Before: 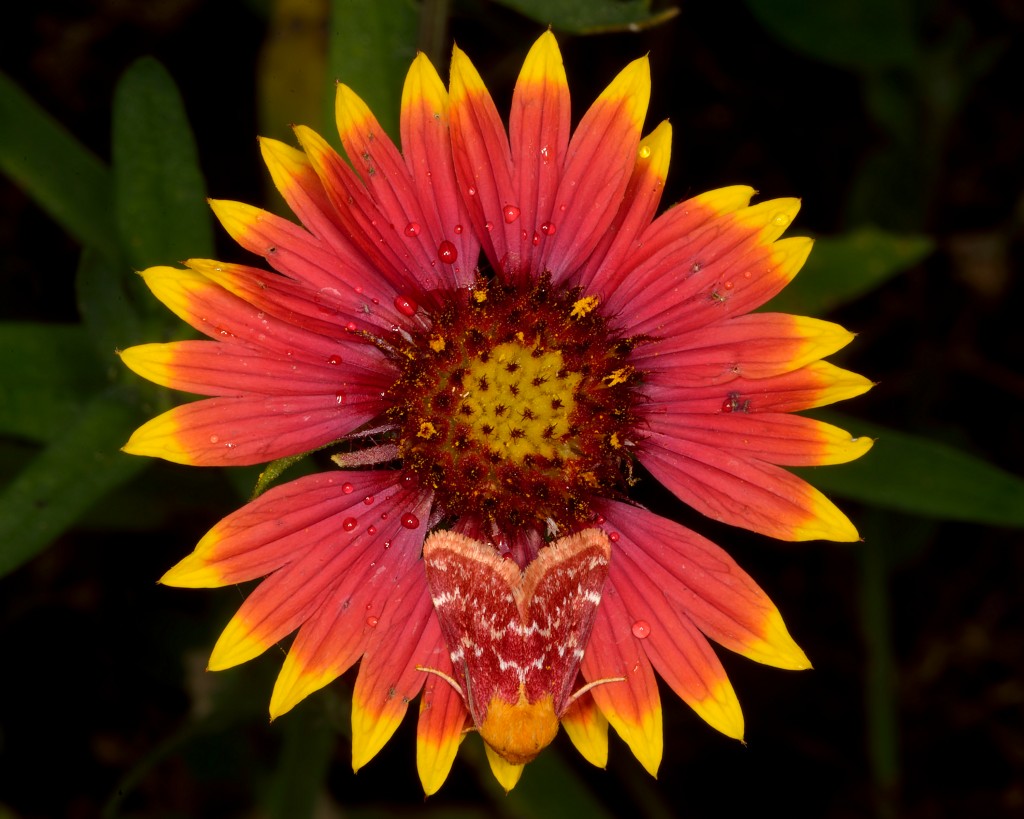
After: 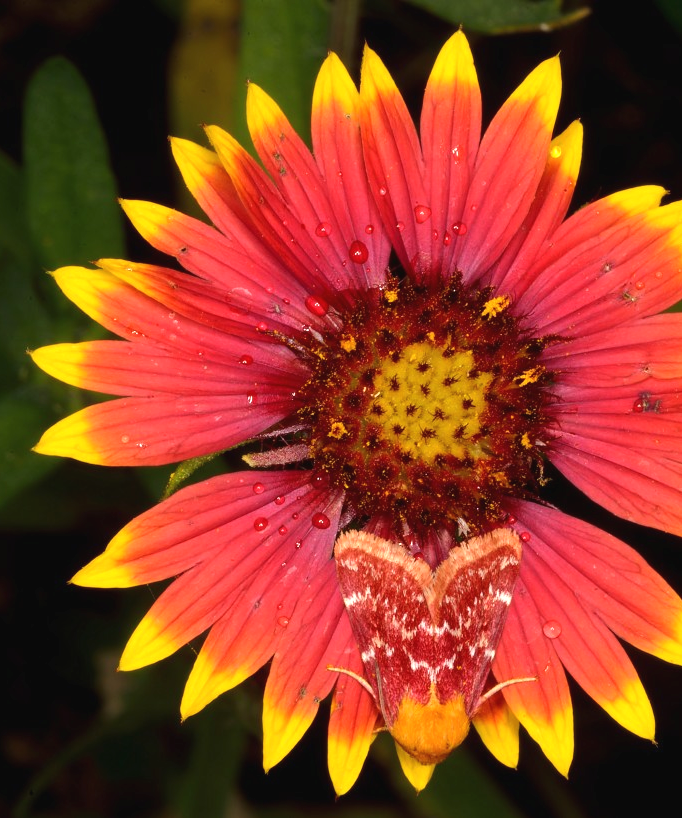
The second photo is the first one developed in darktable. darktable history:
exposure: black level correction -0.002, exposure 0.54 EV, compensate highlight preservation false
crop and rotate: left 8.786%, right 24.548%
